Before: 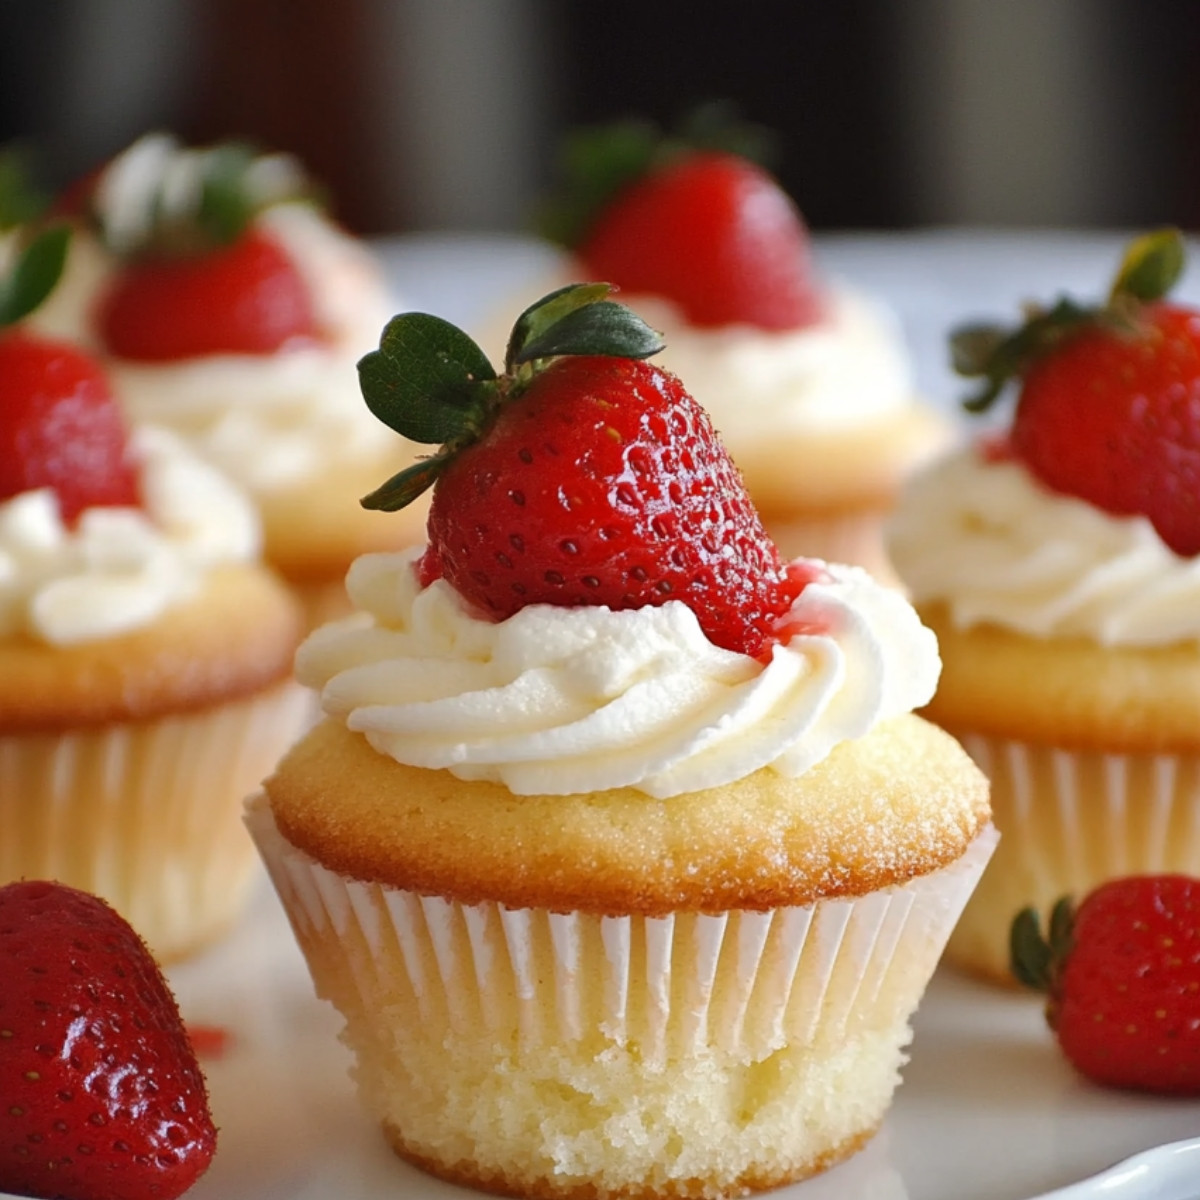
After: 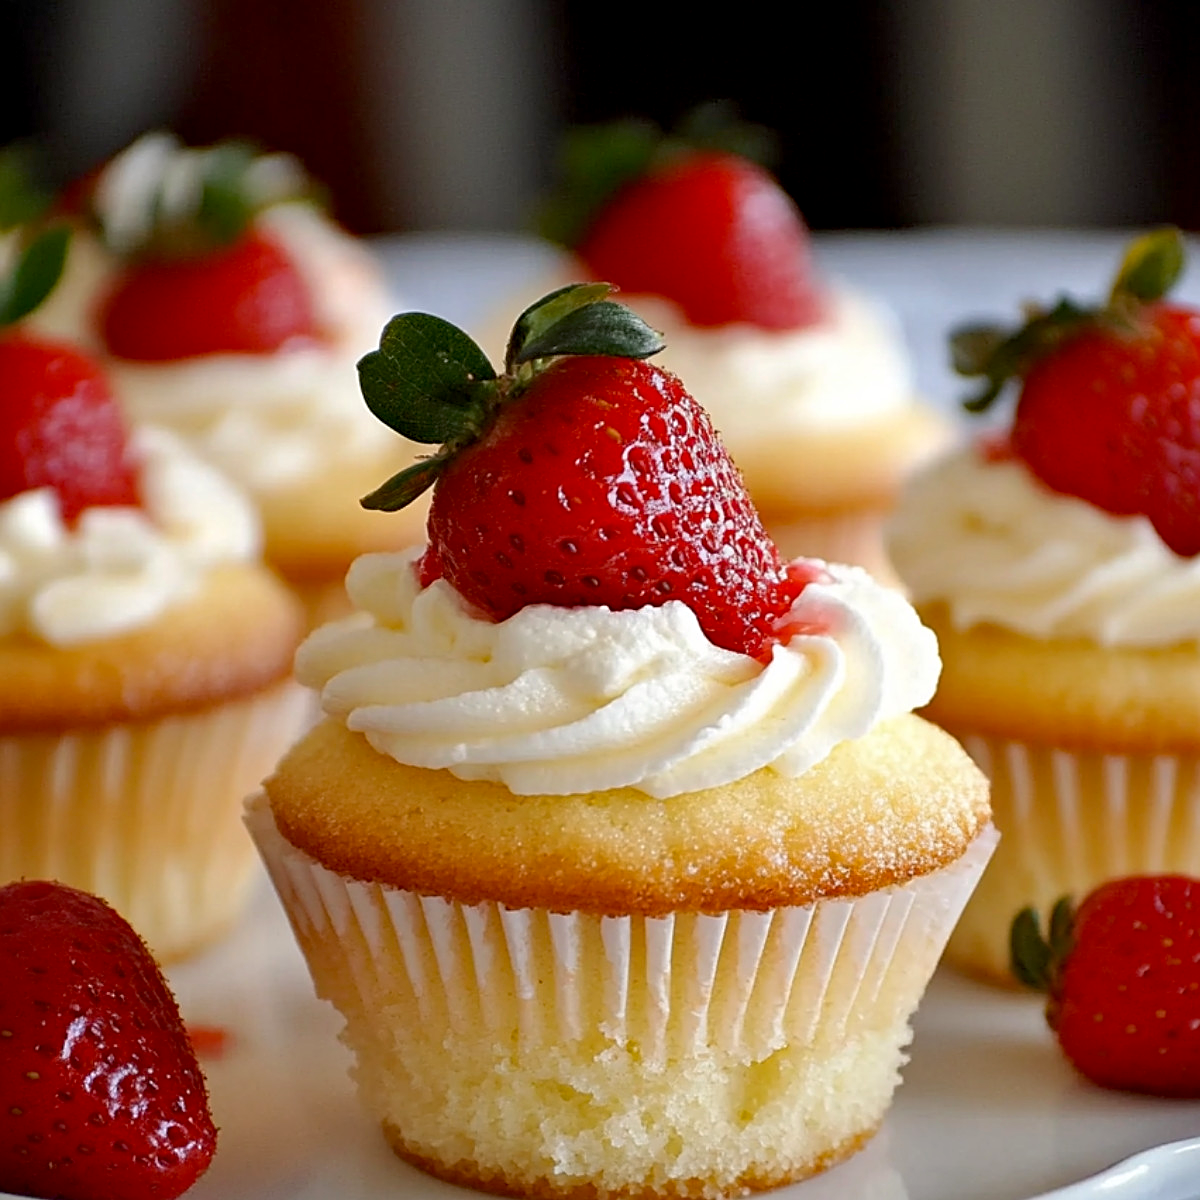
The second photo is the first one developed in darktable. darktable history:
exposure: black level correction 0.007, compensate highlight preservation false
haze removal: compatibility mode true, adaptive false
sharpen: on, module defaults
